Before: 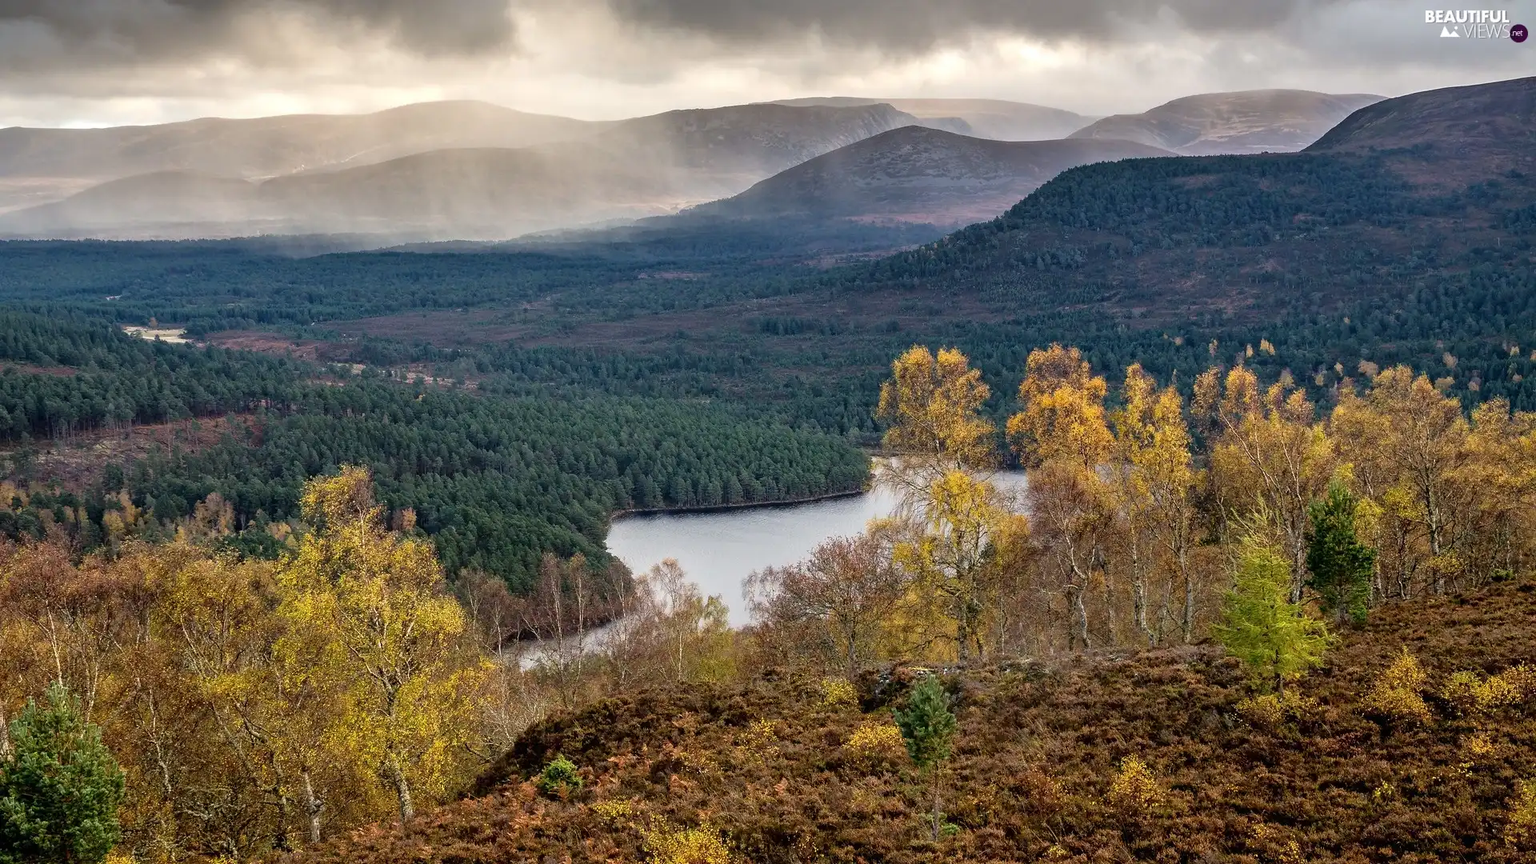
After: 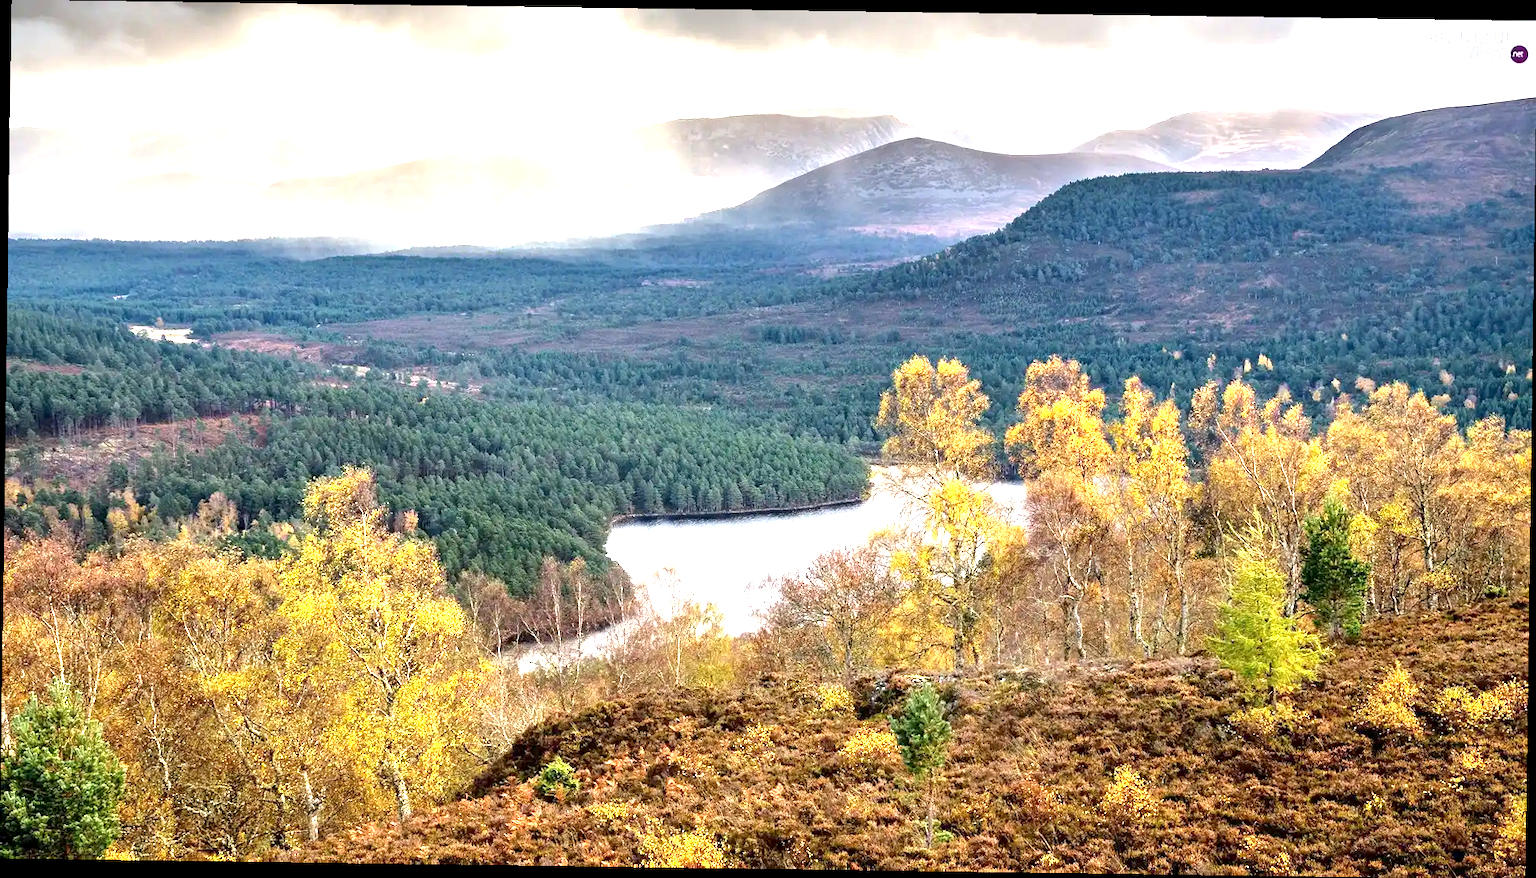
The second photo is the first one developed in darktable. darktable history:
rotate and perspective: rotation 0.8°, automatic cropping off
exposure: black level correction 0.001, exposure 1.719 EV, compensate exposure bias true, compensate highlight preservation false
